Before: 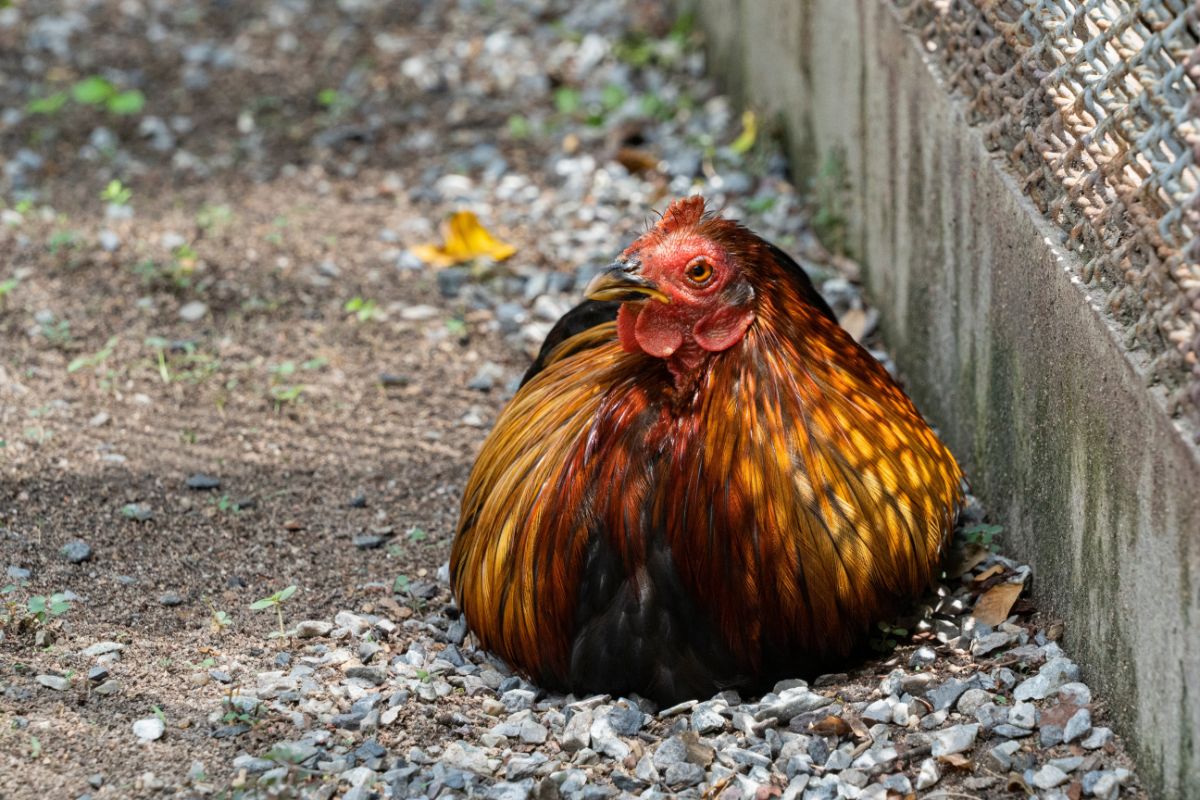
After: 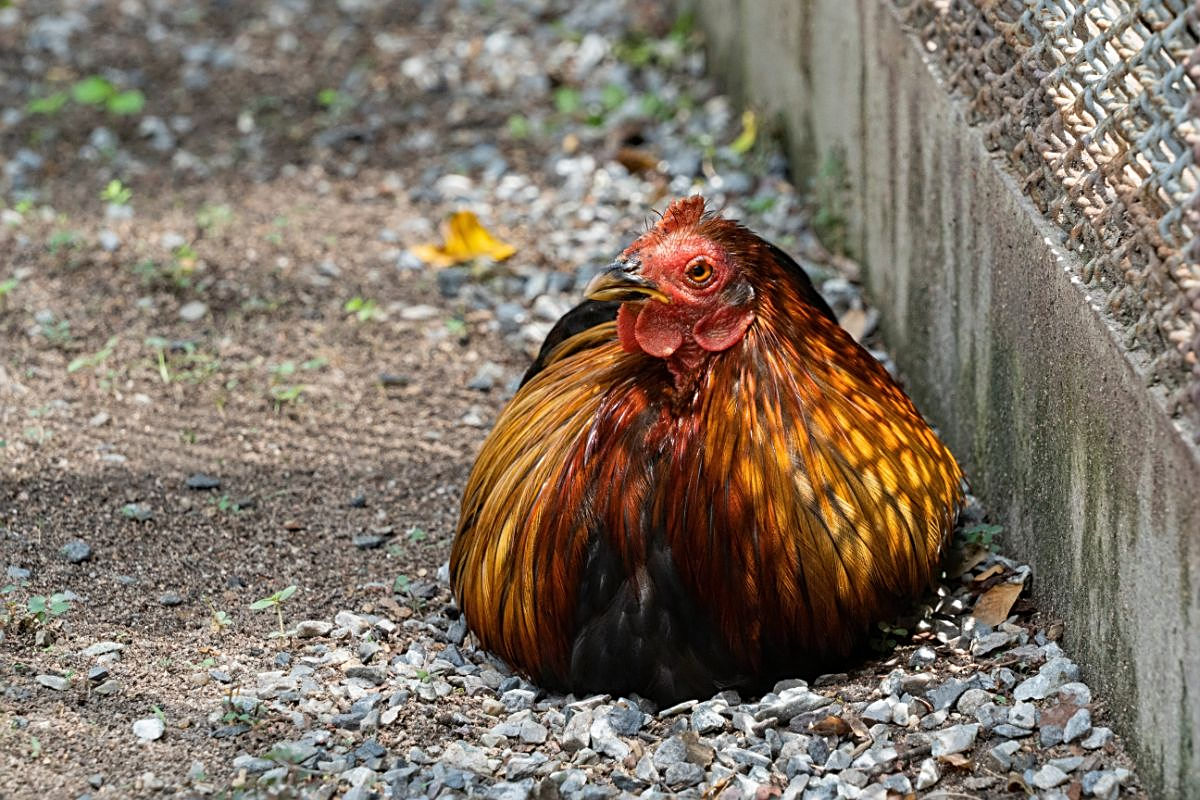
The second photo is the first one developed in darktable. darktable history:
rotate and perspective: automatic cropping original format, crop left 0, crop top 0
sharpen: on, module defaults
